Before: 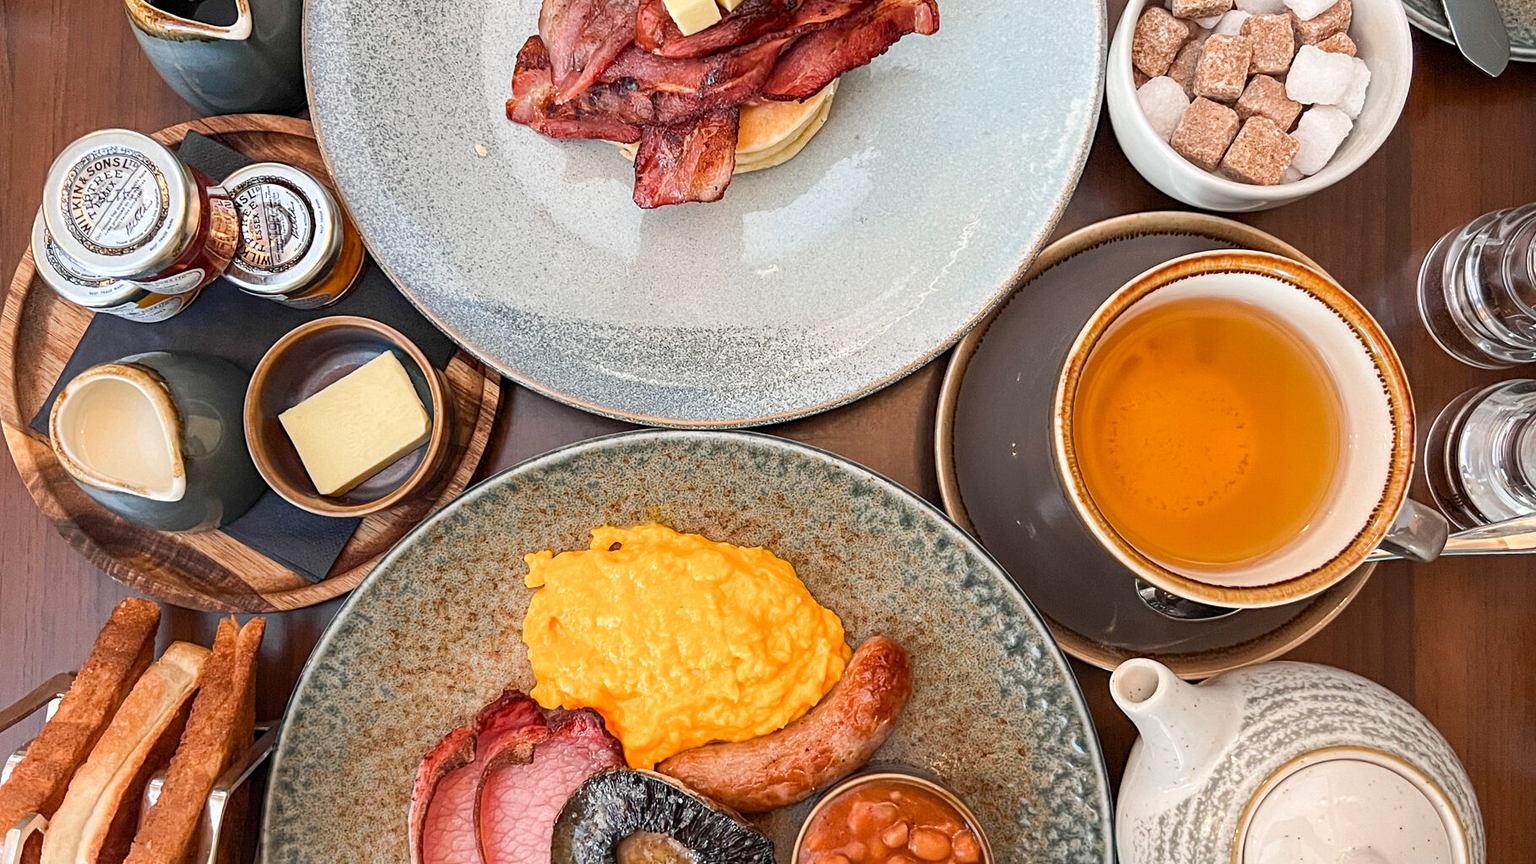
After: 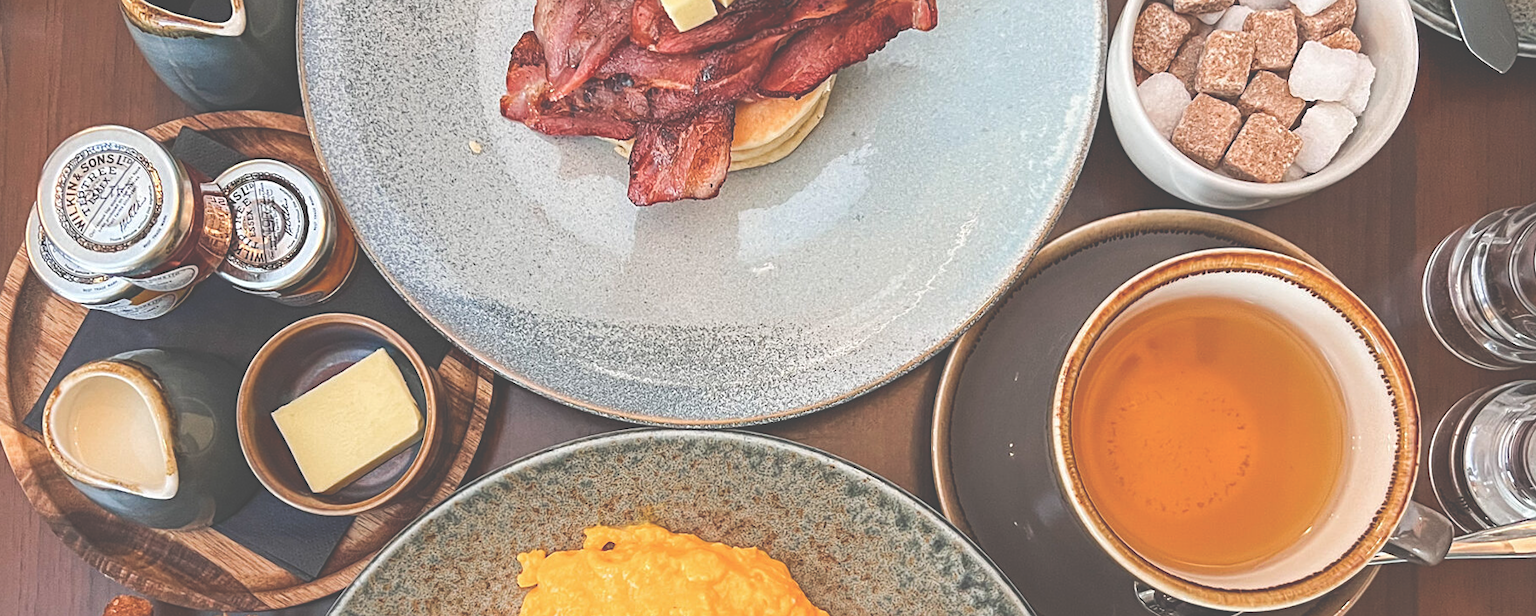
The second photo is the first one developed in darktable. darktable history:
sharpen: amount 0.2
rotate and perspective: rotation 0.192°, lens shift (horizontal) -0.015, crop left 0.005, crop right 0.996, crop top 0.006, crop bottom 0.99
haze removal: compatibility mode true, adaptive false
exposure: black level correction -0.062, exposure -0.05 EV, compensate highlight preservation false
crop: bottom 28.576%
